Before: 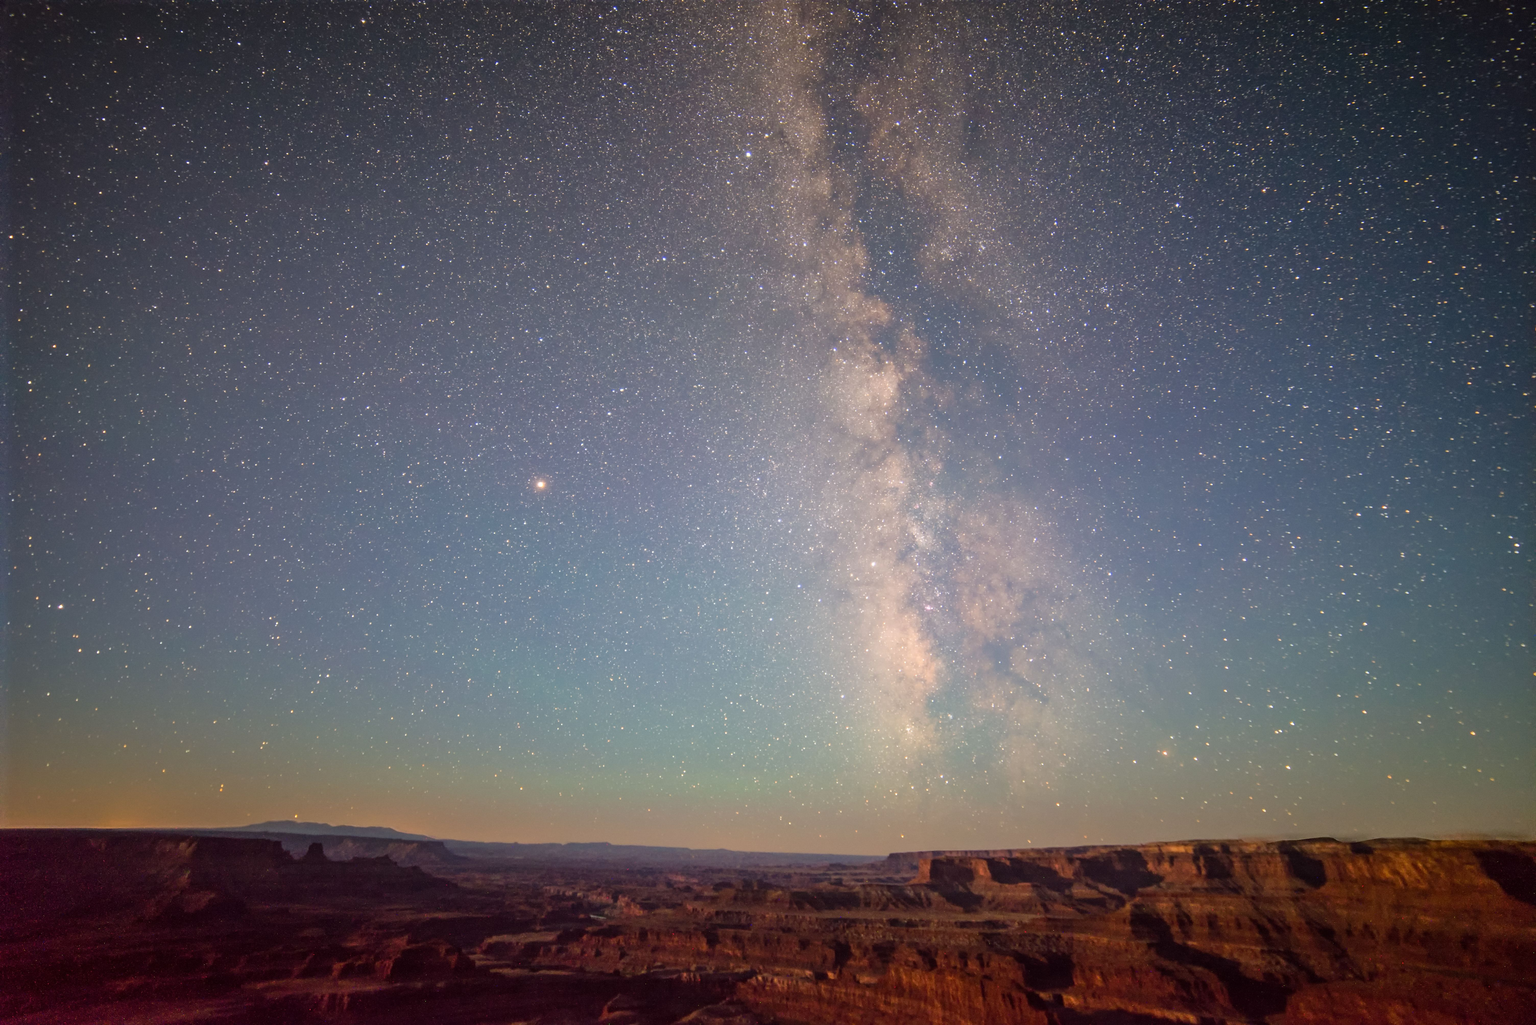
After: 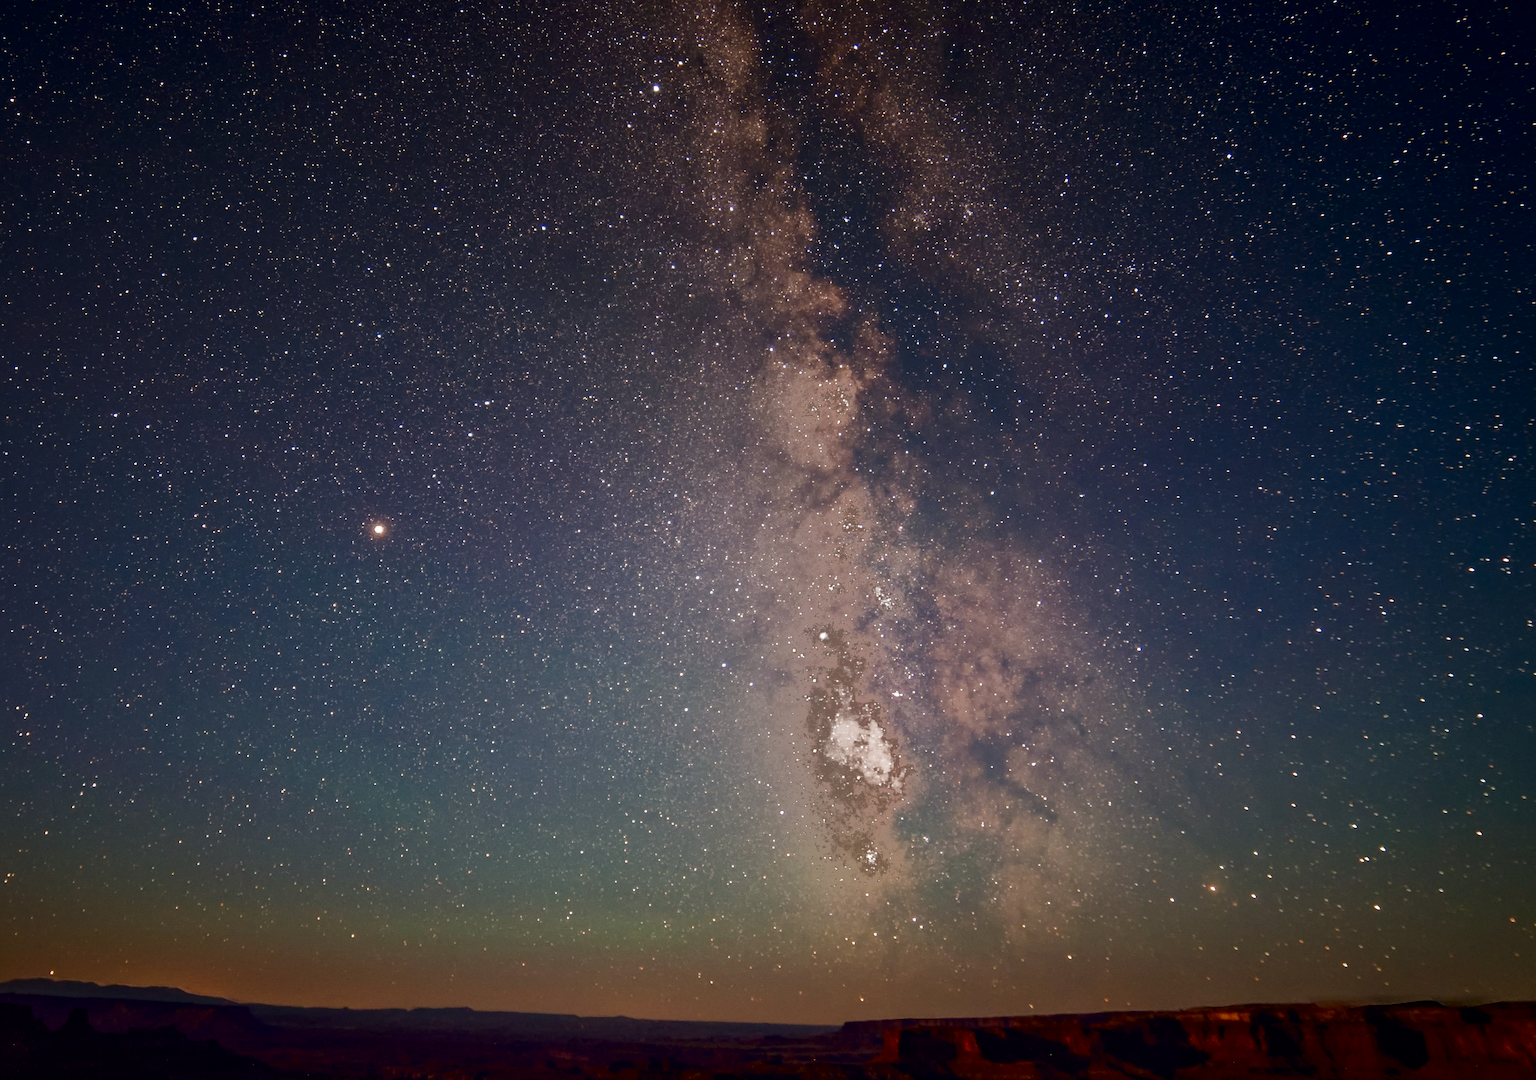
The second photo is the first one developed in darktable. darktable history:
color balance rgb: shadows lift › hue 87.51°, highlights gain › chroma 3.21%, highlights gain › hue 55.1°, global offset › chroma 0.15%, global offset › hue 253.66°, linear chroma grading › global chroma 0.5%
fill light: exposure -0.73 EV, center 0.69, width 2.2
crop: left 16.768%, top 8.653%, right 8.362%, bottom 12.485%
contrast brightness saturation: contrast 0.09, brightness -0.59, saturation 0.17
filmic rgb: black relative exposure -8.2 EV, white relative exposure 2.2 EV, threshold 3 EV, hardness 7.11, latitude 75%, contrast 1.325, highlights saturation mix -2%, shadows ↔ highlights balance 30%, preserve chrominance RGB euclidean norm, color science v5 (2021), contrast in shadows safe, contrast in highlights safe, enable highlight reconstruction true
